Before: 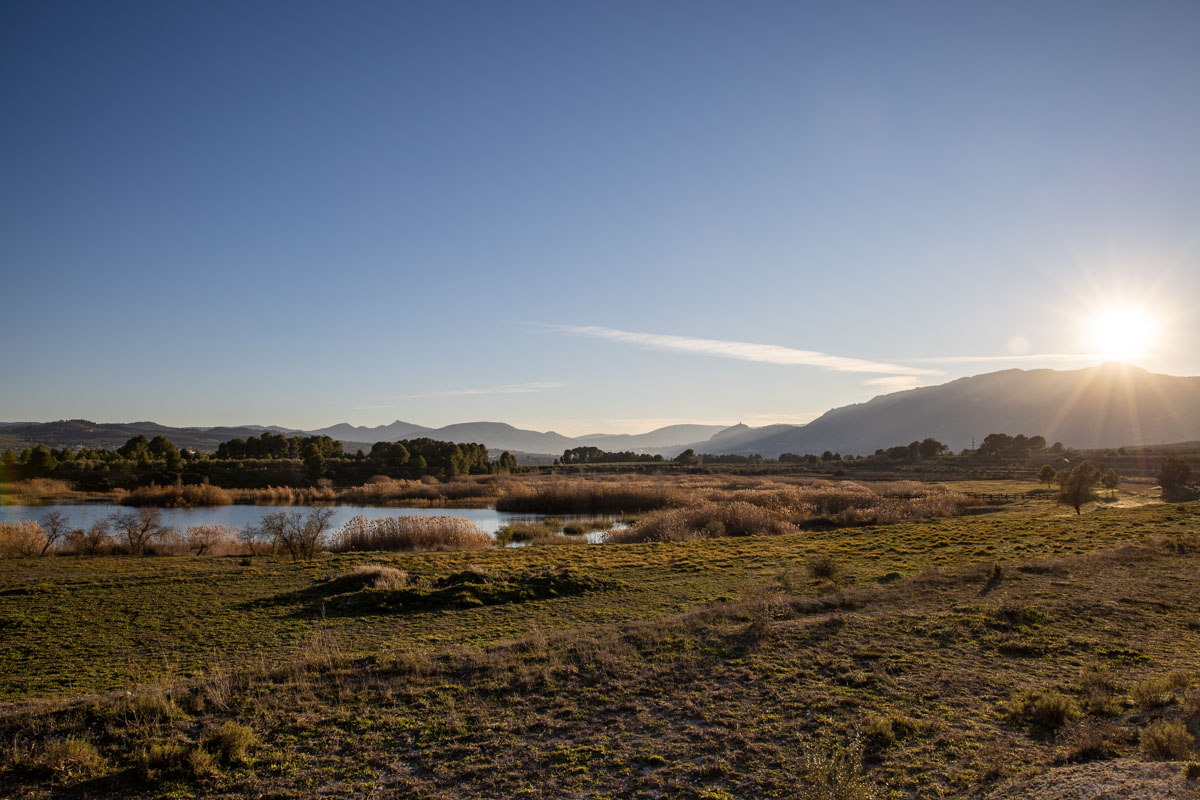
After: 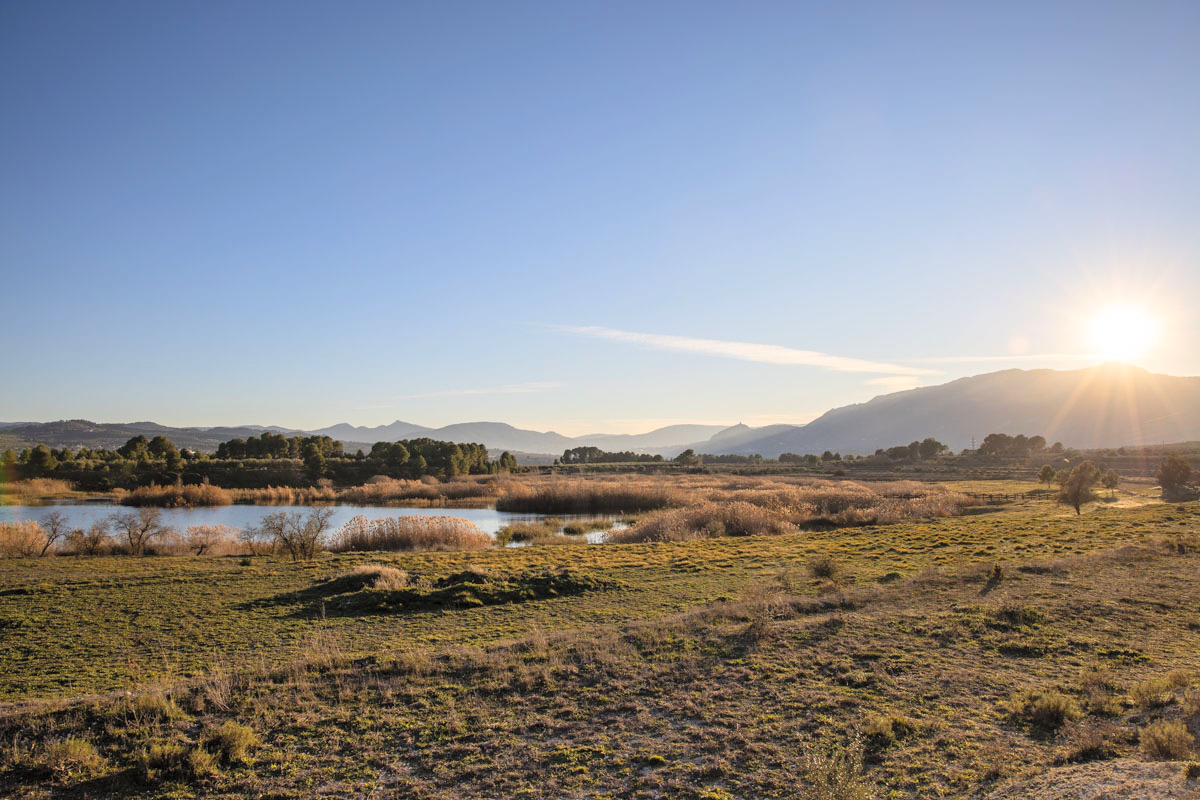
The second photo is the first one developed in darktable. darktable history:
contrast brightness saturation: contrast 0.095, brightness 0.302, saturation 0.14
